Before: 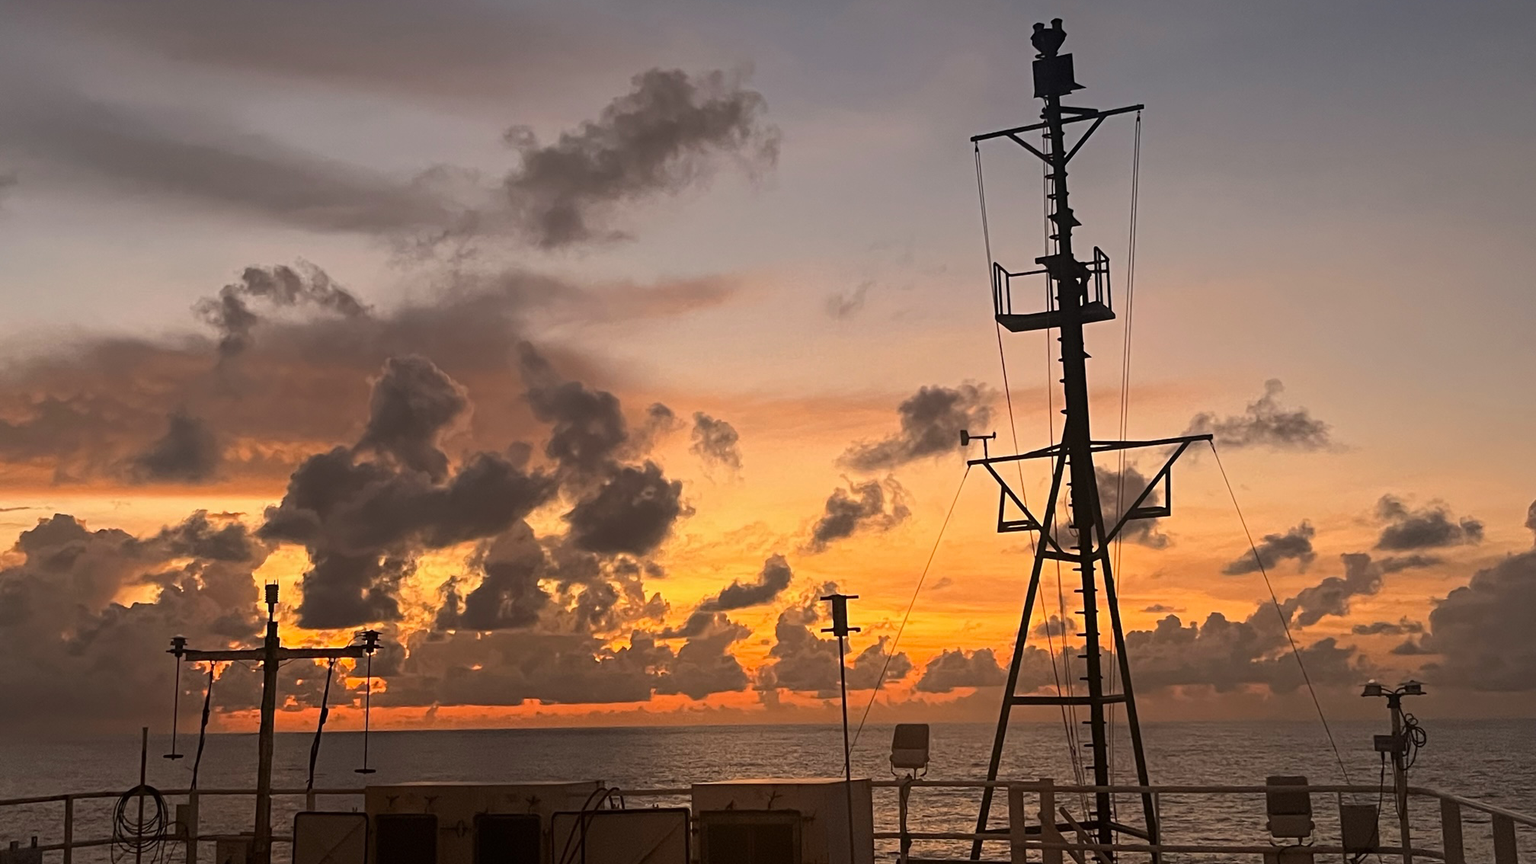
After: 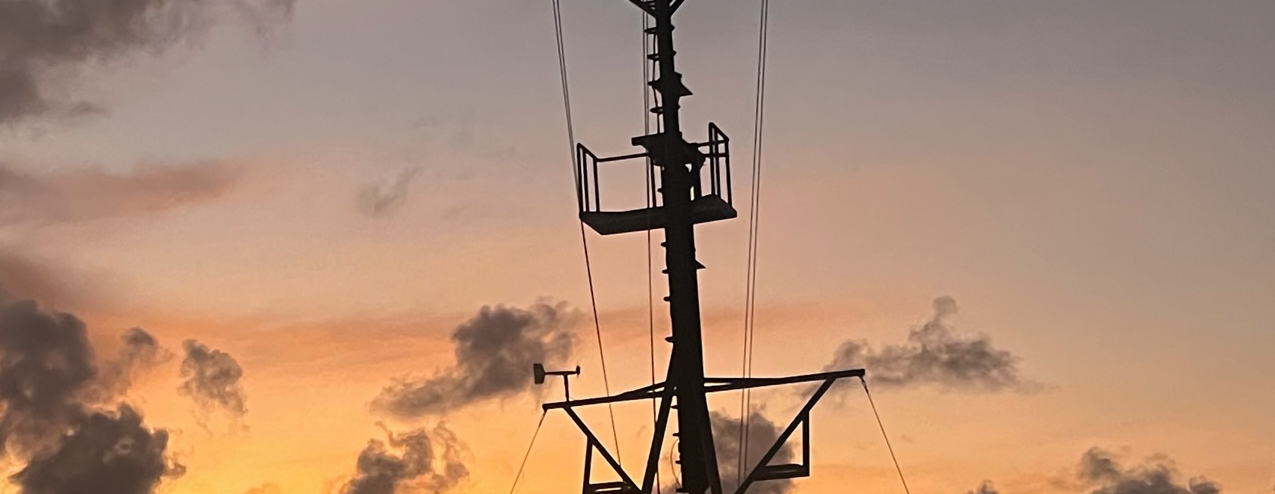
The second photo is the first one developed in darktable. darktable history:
crop: left 36.074%, top 17.807%, right 0.638%, bottom 38.552%
